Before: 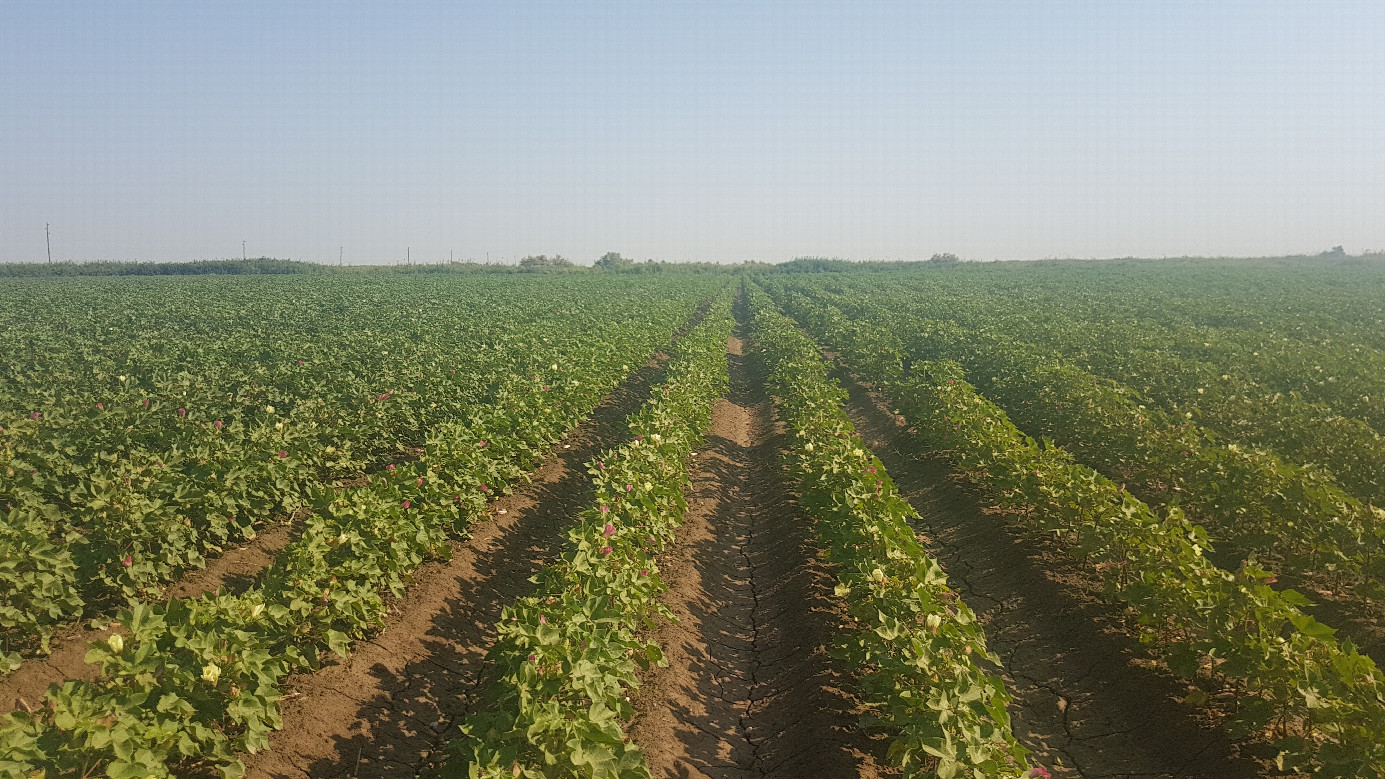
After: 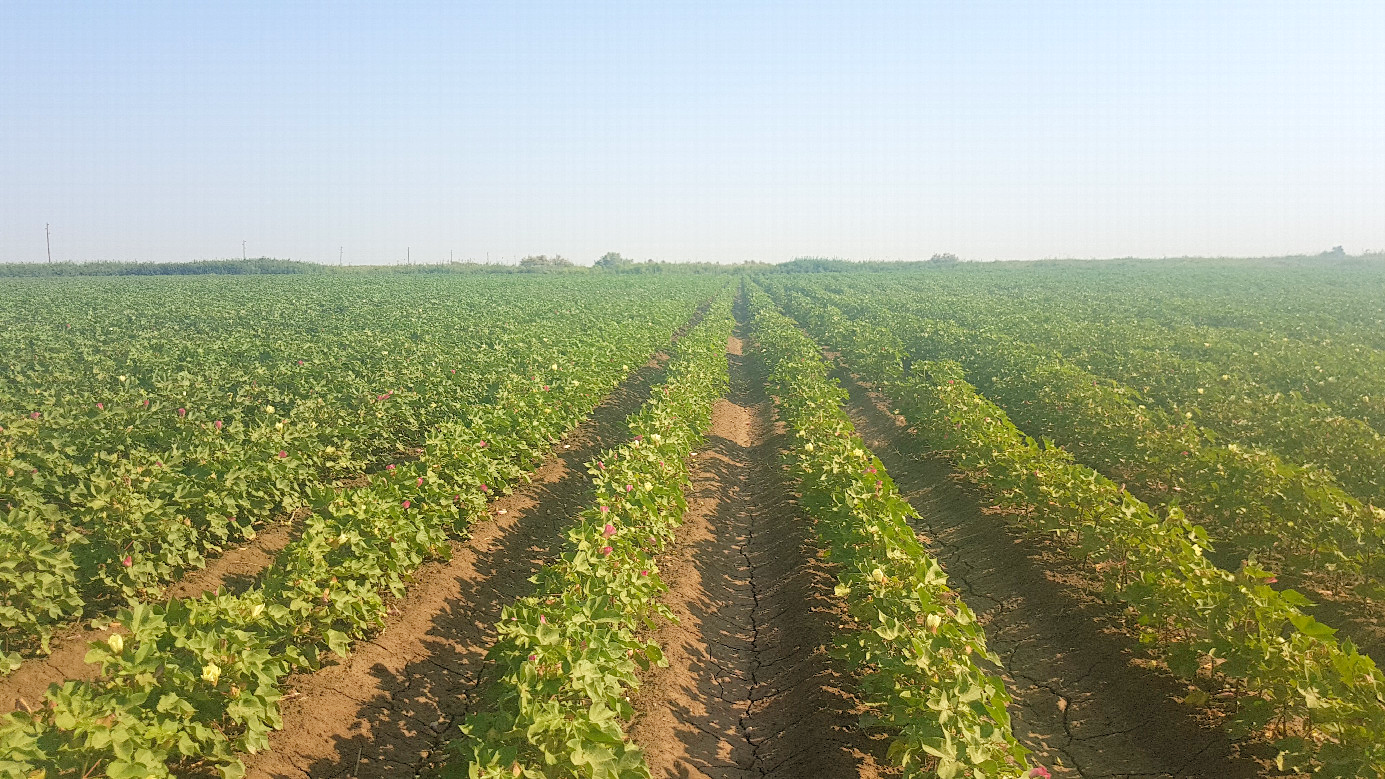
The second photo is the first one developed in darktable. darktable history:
levels: white 99.95%, levels [0.044, 0.416, 0.908]
